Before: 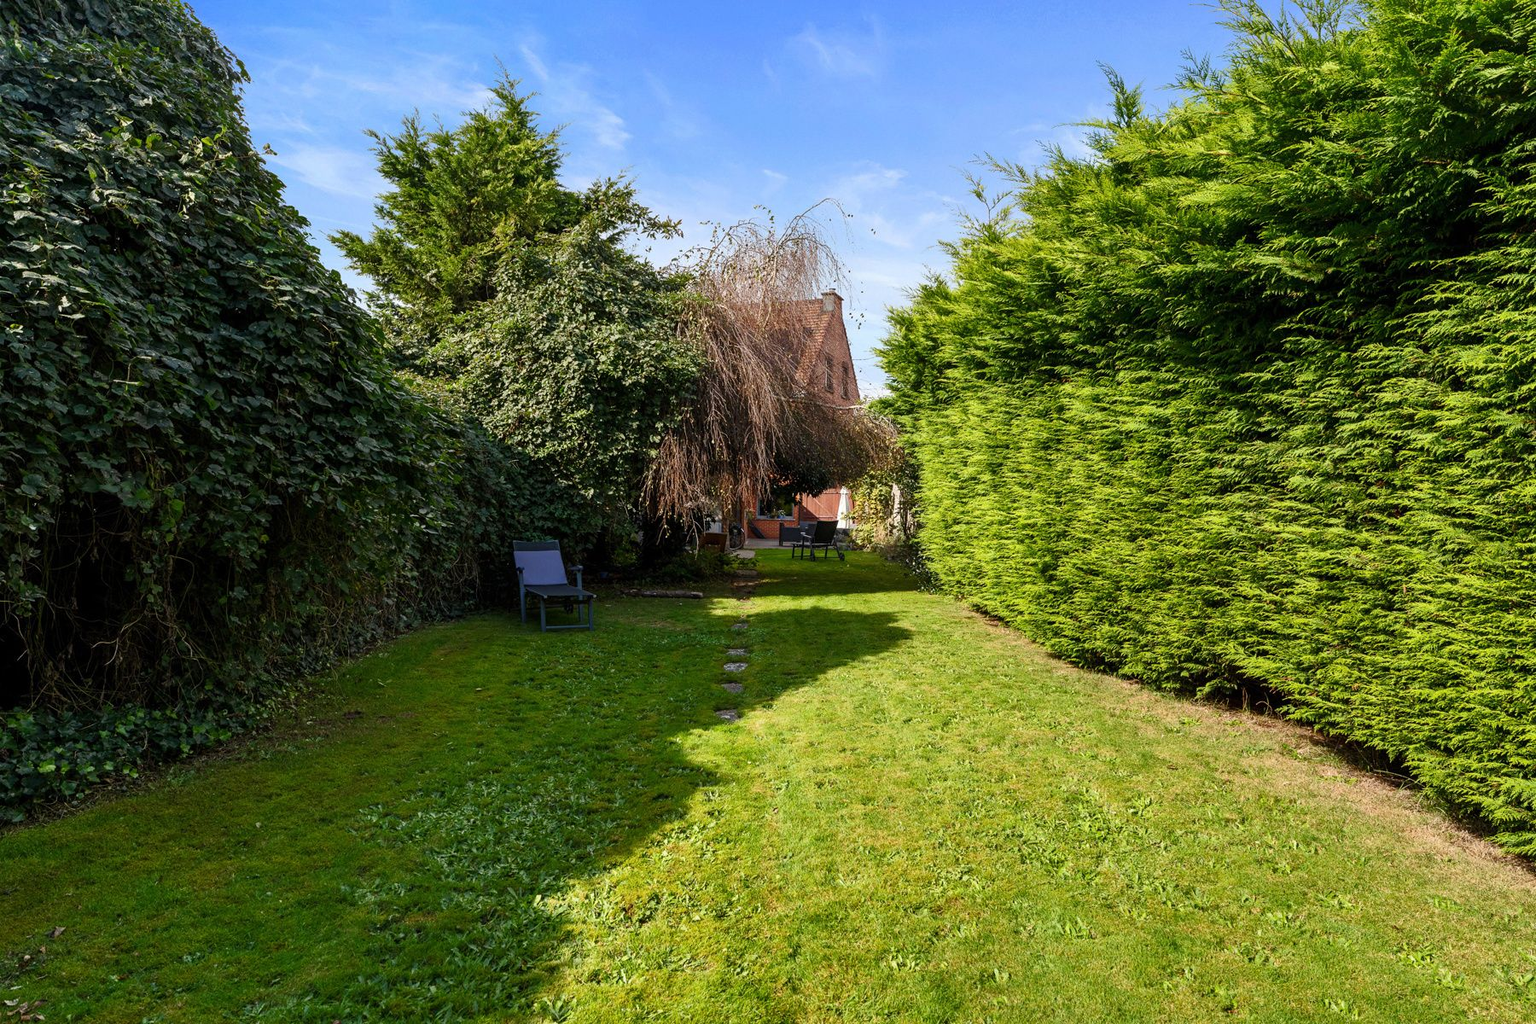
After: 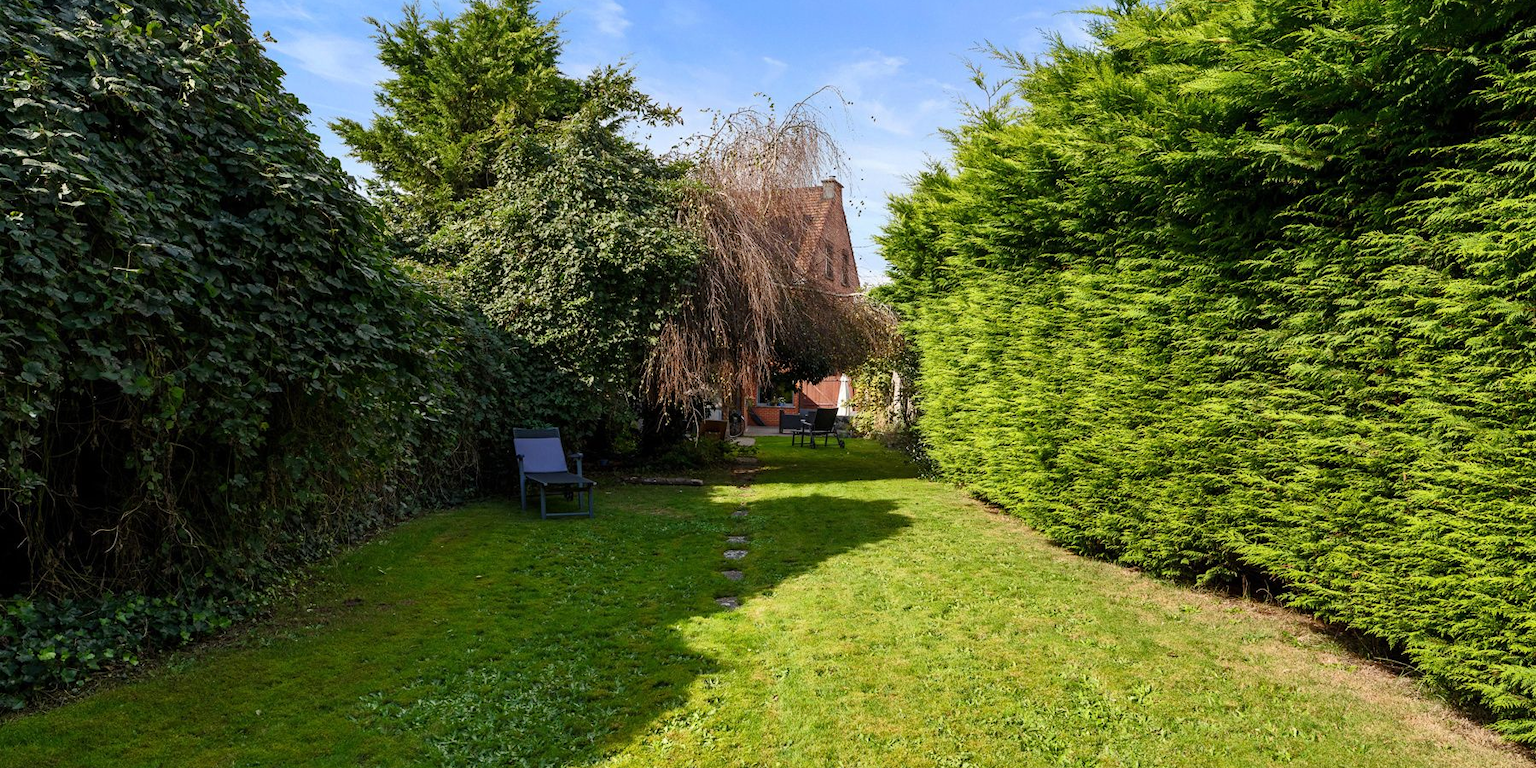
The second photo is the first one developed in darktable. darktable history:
tone equalizer: -7 EV 0.13 EV, smoothing diameter 25%, edges refinement/feathering 10, preserve details guided filter
crop: top 11.038%, bottom 13.962%
